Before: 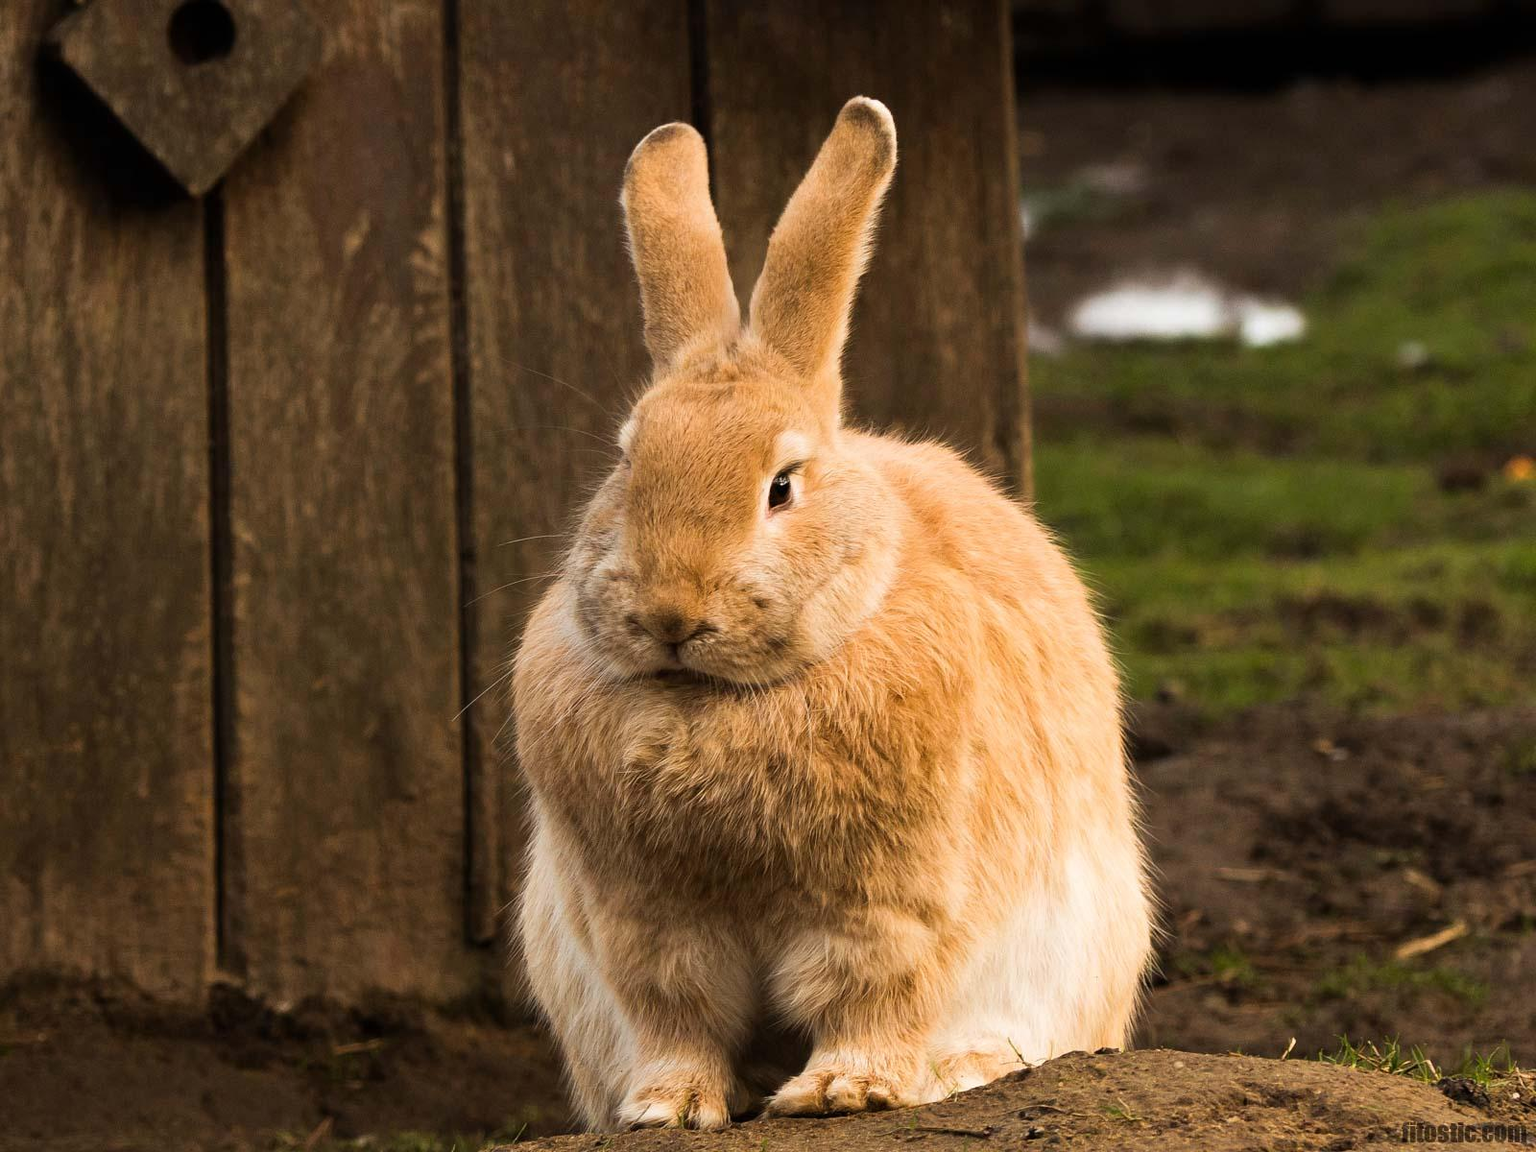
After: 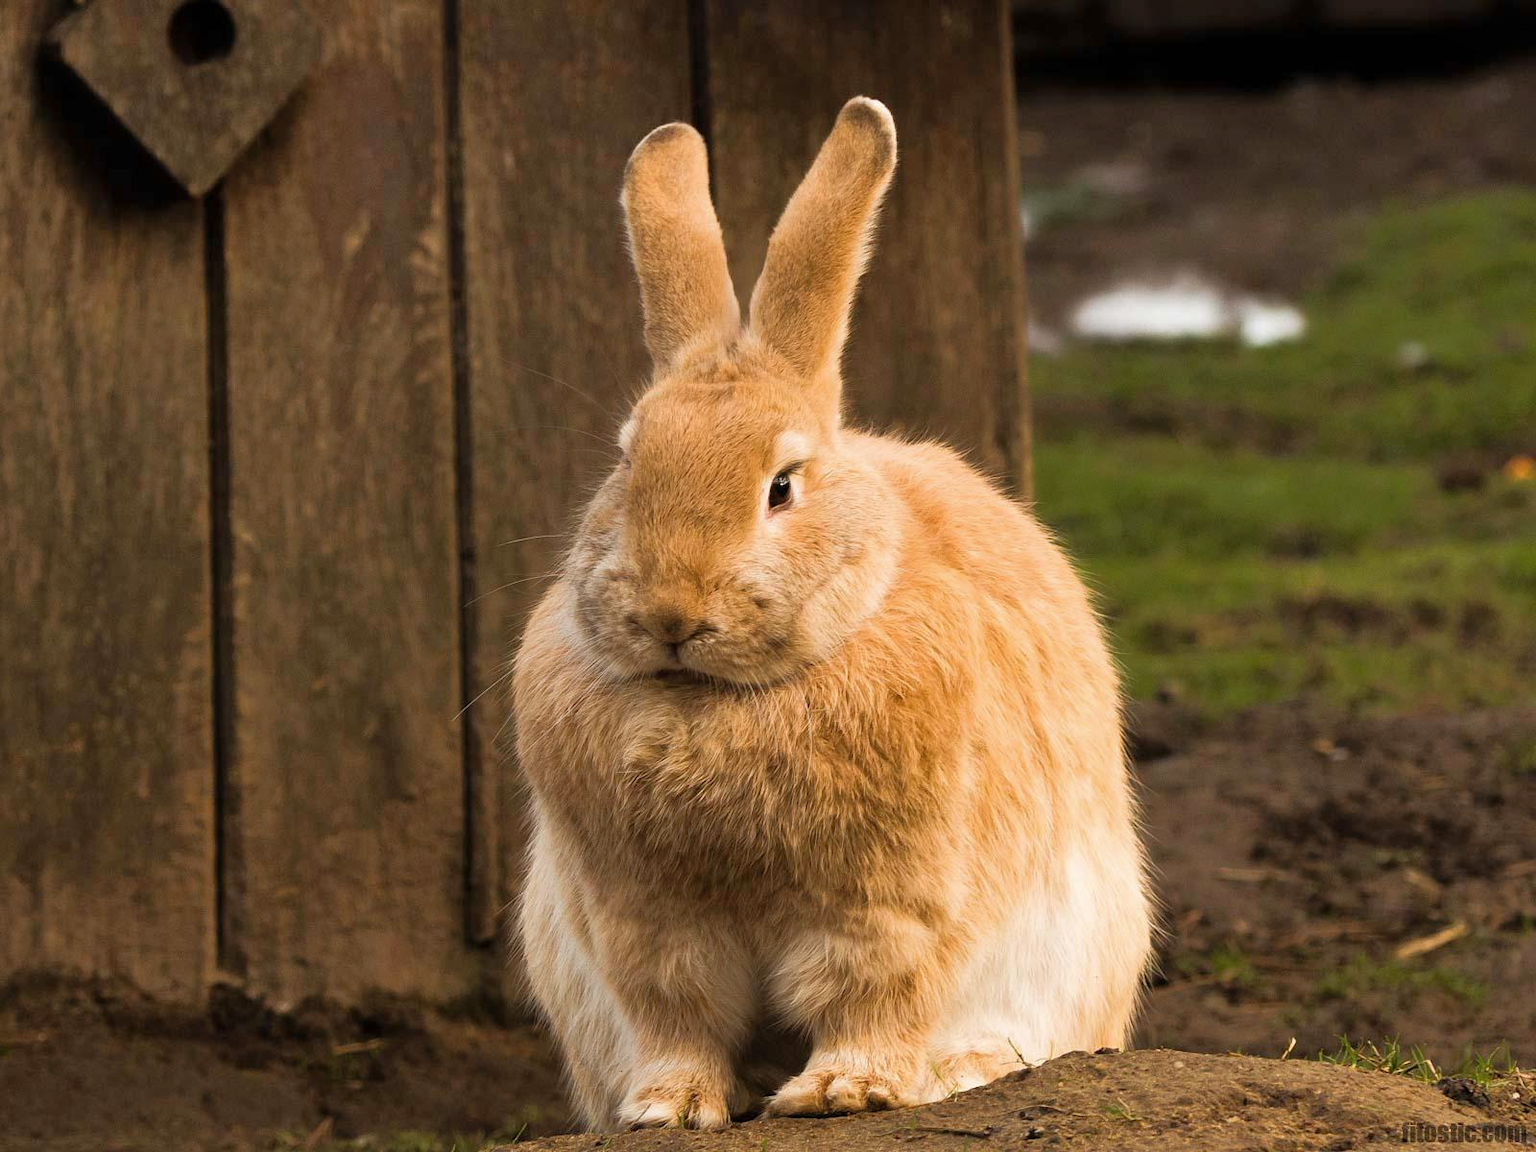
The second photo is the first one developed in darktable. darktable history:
shadows and highlights: shadows 25, highlights -25
white balance: emerald 1
rgb curve: curves: ch0 [(0, 0) (0.053, 0.068) (0.122, 0.128) (1, 1)]
